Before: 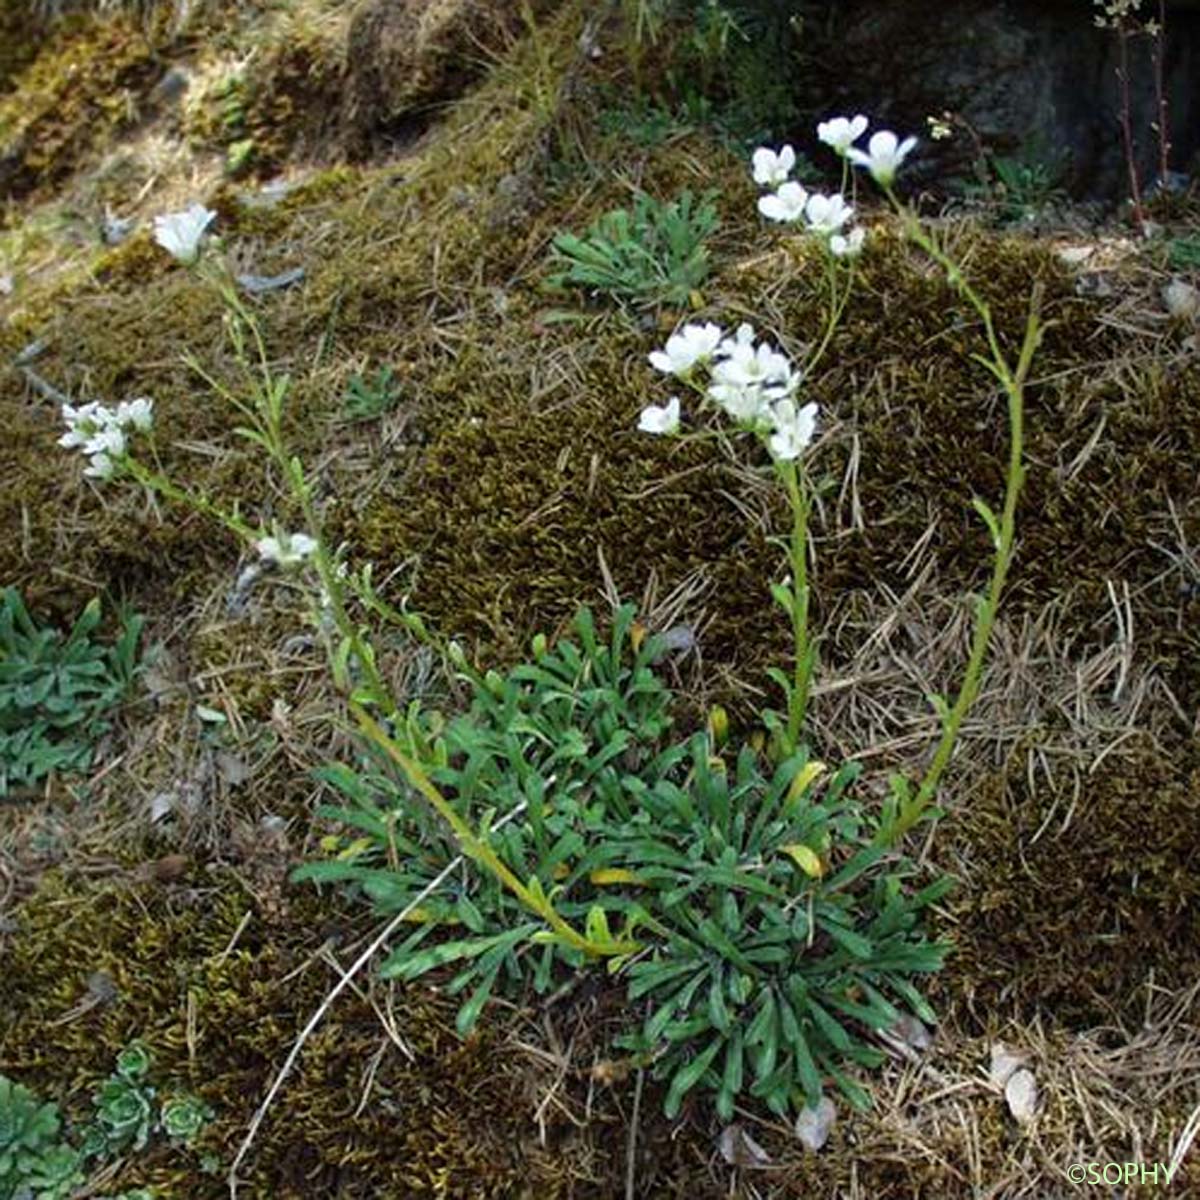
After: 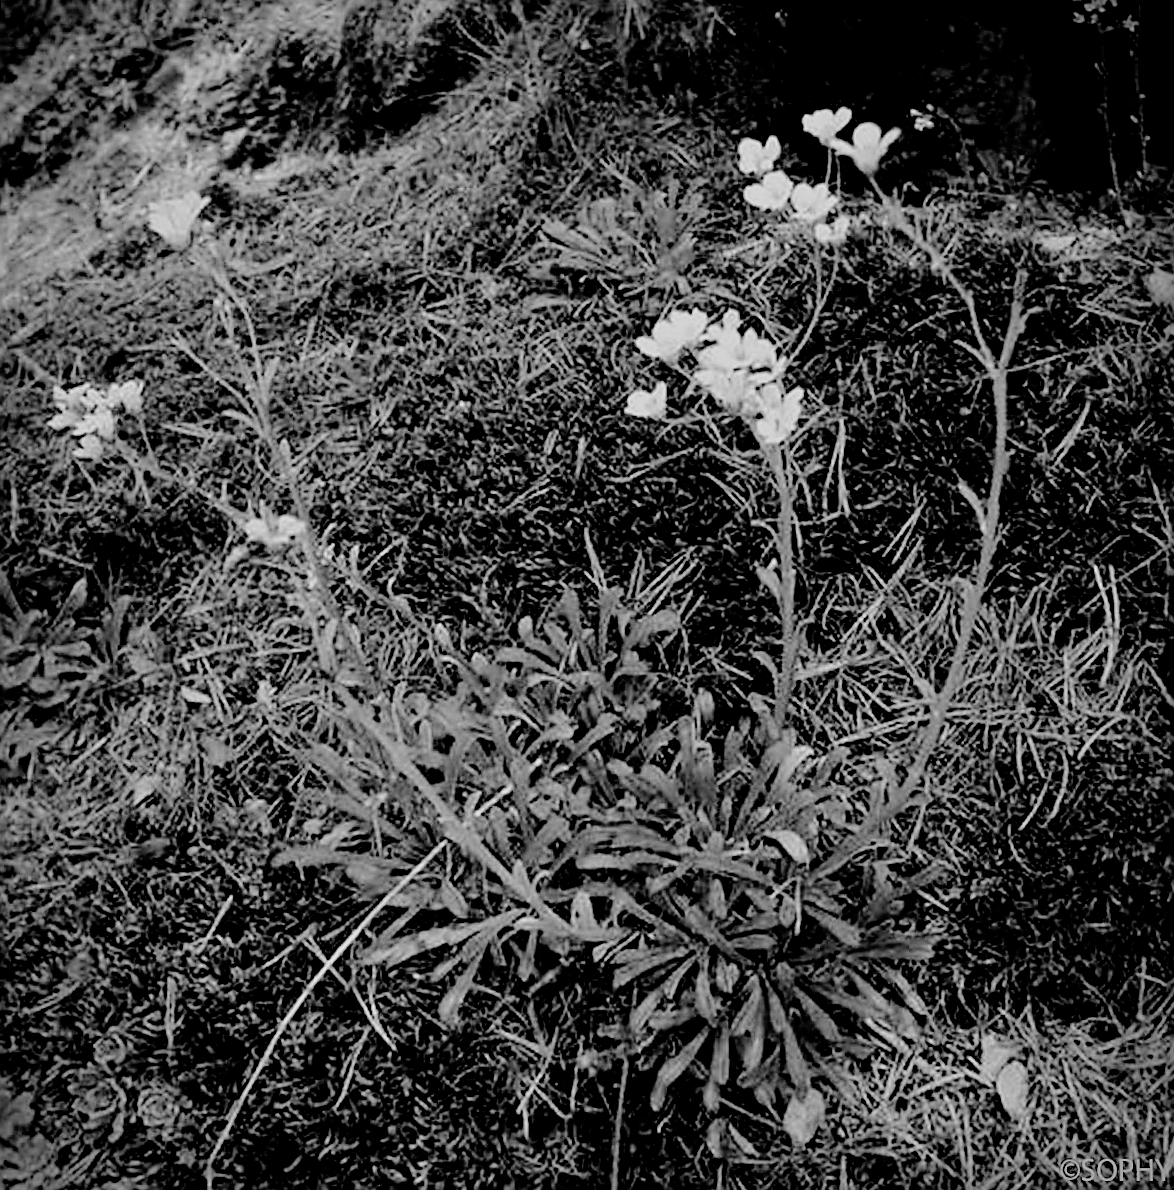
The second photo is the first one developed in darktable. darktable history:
monochrome: a 32, b 64, size 2.3
color balance rgb: perceptual saturation grading › global saturation 25%, perceptual brilliance grading › mid-tones 10%, perceptual brilliance grading › shadows 15%, global vibrance 20%
rotate and perspective: rotation 0.226°, lens shift (vertical) -0.042, crop left 0.023, crop right 0.982, crop top 0.006, crop bottom 0.994
sharpen: radius 1.4, amount 1.25, threshold 0.7
filmic rgb: black relative exposure -2.85 EV, white relative exposure 4.56 EV, hardness 1.77, contrast 1.25, preserve chrominance no, color science v5 (2021)
vignetting: fall-off start 87%, automatic ratio true
